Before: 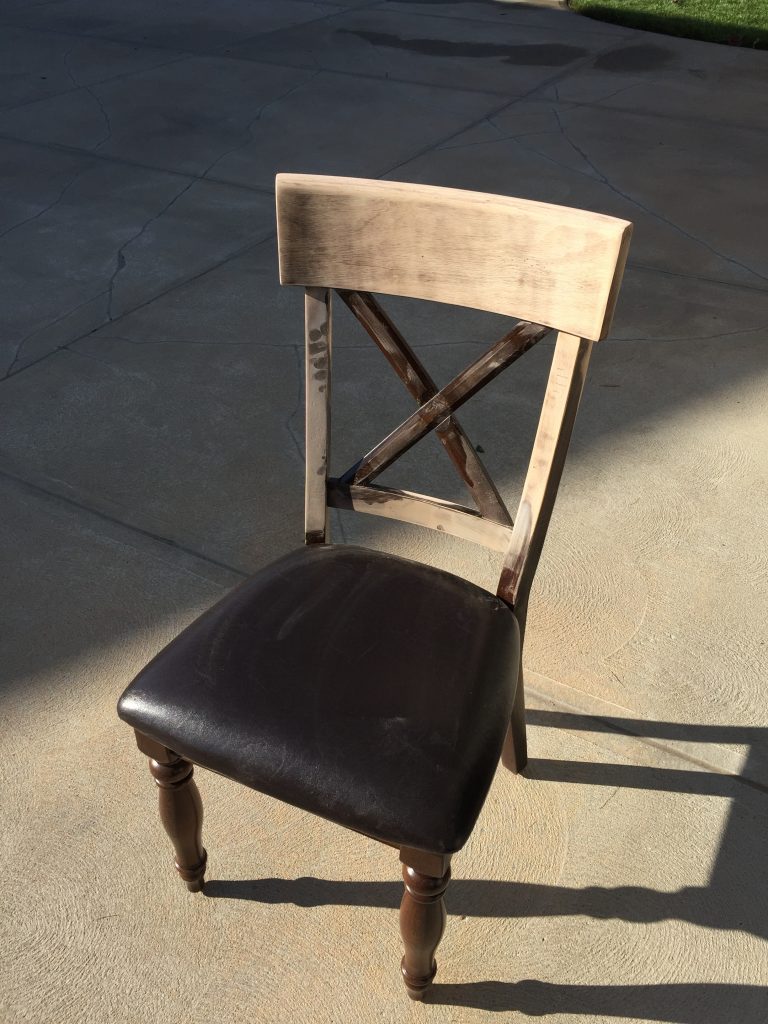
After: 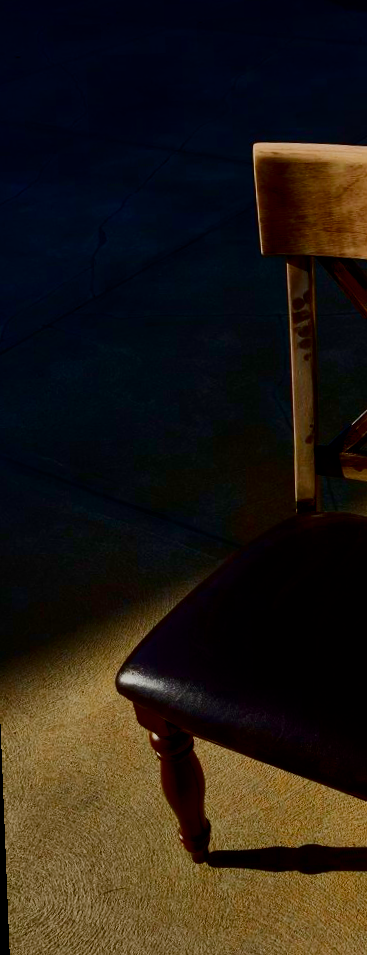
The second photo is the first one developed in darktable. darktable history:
exposure: exposure 0.197 EV, compensate highlight preservation false
white balance: red 1, blue 1
crop and rotate: left 0%, top 0%, right 50.845%
filmic rgb: black relative exposure -5 EV, hardness 2.88, contrast 1.1, highlights saturation mix -20%
contrast brightness saturation: brightness -1, saturation 1
shadows and highlights: radius 125.46, shadows 30.51, highlights -30.51, low approximation 0.01, soften with gaussian
rotate and perspective: rotation -2.12°, lens shift (vertical) 0.009, lens shift (horizontal) -0.008, automatic cropping original format, crop left 0.036, crop right 0.964, crop top 0.05, crop bottom 0.959
